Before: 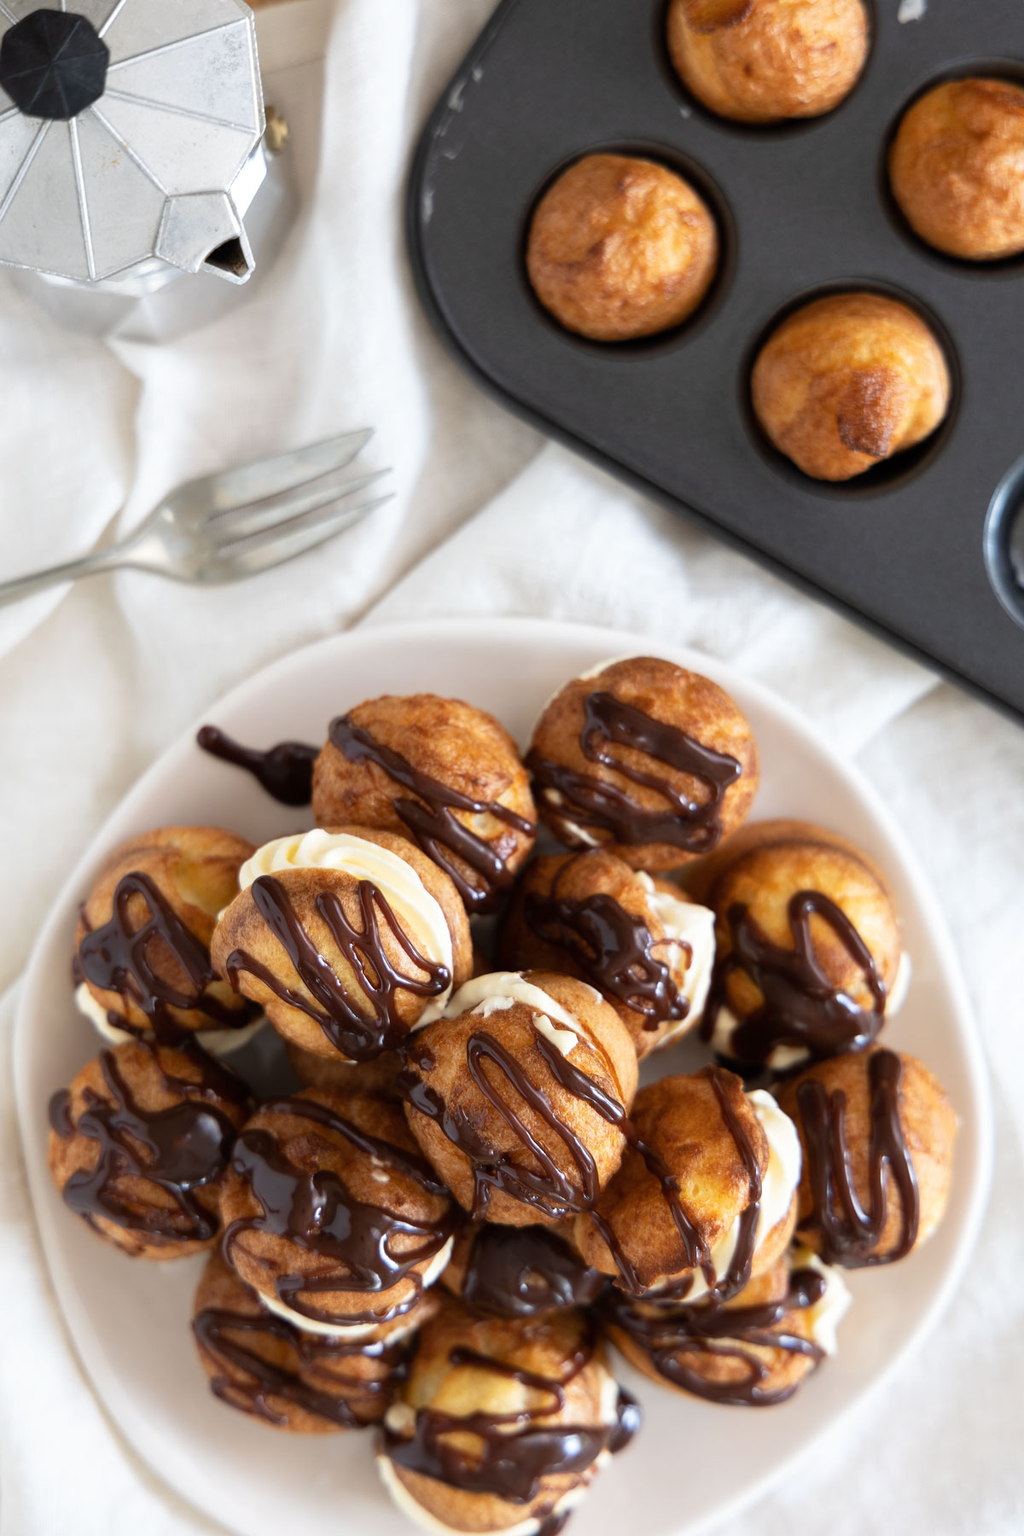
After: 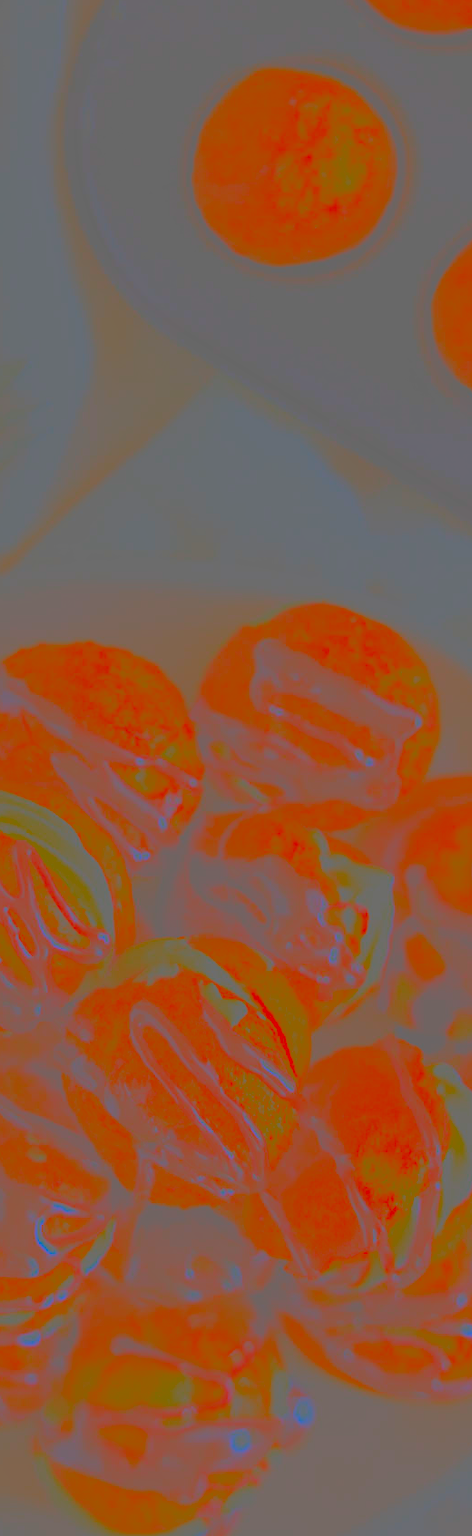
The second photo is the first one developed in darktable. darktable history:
crop: left 33.808%, top 5.933%, right 22.732%
sharpen: on, module defaults
shadows and highlights: low approximation 0.01, soften with gaussian
tone curve: curves: ch0 [(0, 0) (0.003, 0.022) (0.011, 0.025) (0.025, 0.025) (0.044, 0.029) (0.069, 0.042) (0.1, 0.068) (0.136, 0.118) (0.177, 0.176) (0.224, 0.233) (0.277, 0.299) (0.335, 0.371) (0.399, 0.448) (0.468, 0.526) (0.543, 0.605) (0.623, 0.684) (0.709, 0.775) (0.801, 0.869) (0.898, 0.957) (1, 1)], color space Lab, independent channels, preserve colors none
contrast brightness saturation: contrast -0.978, brightness -0.179, saturation 0.759
